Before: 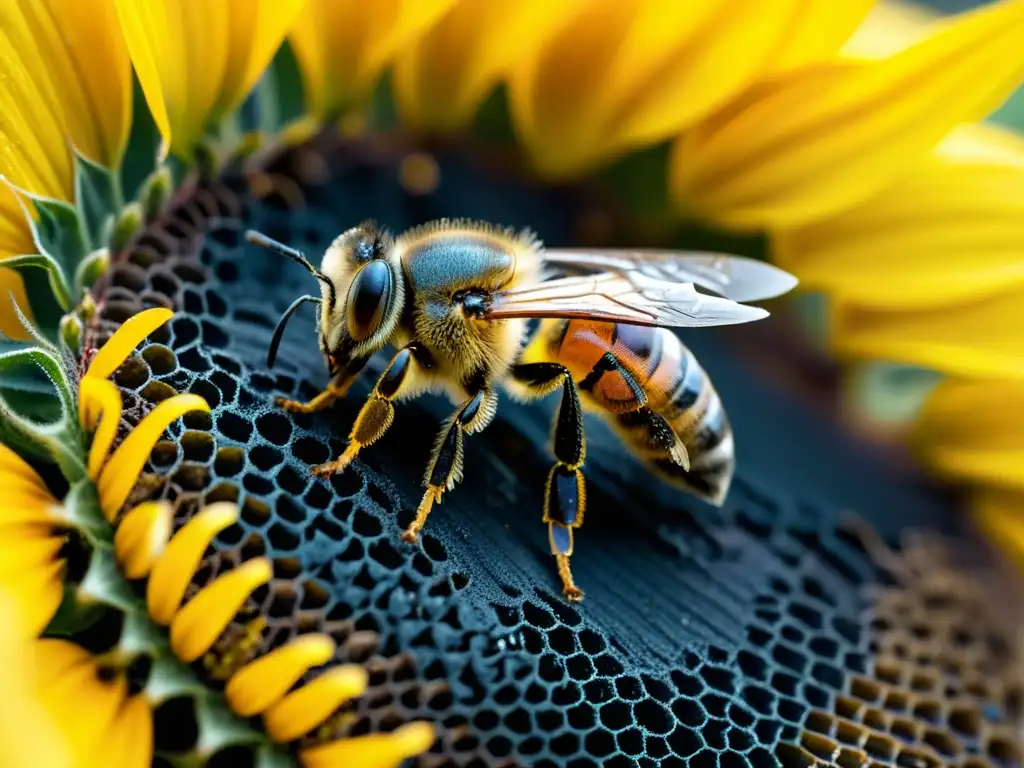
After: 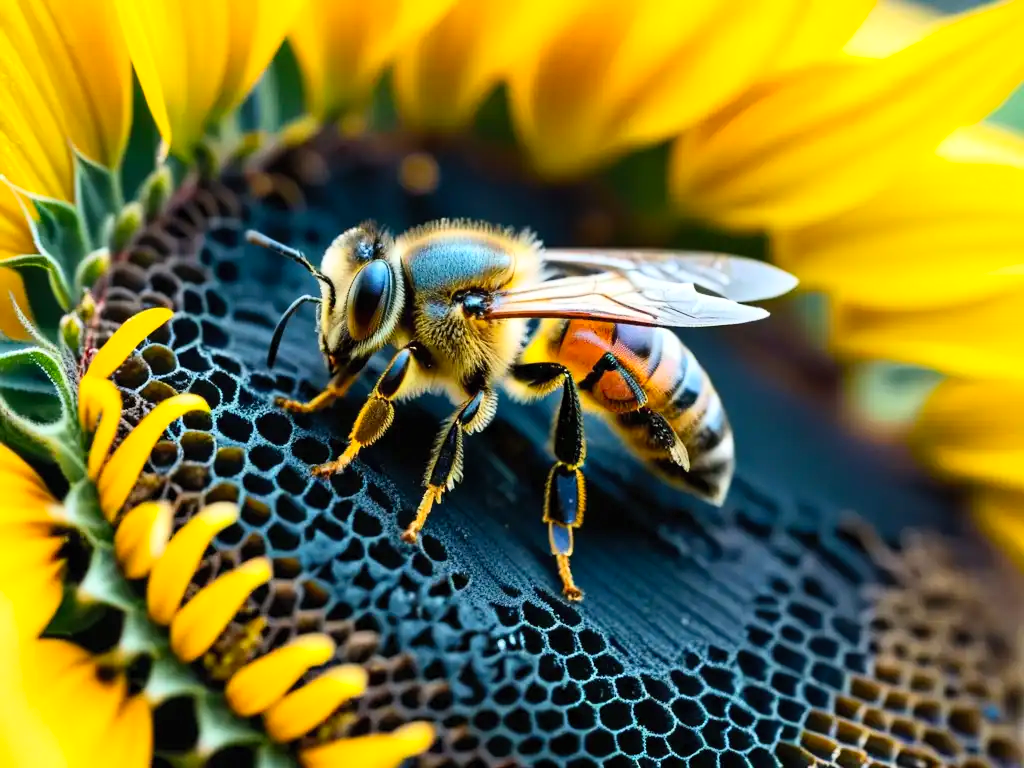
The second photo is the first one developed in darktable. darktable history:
contrast brightness saturation: contrast 0.201, brightness 0.159, saturation 0.225
